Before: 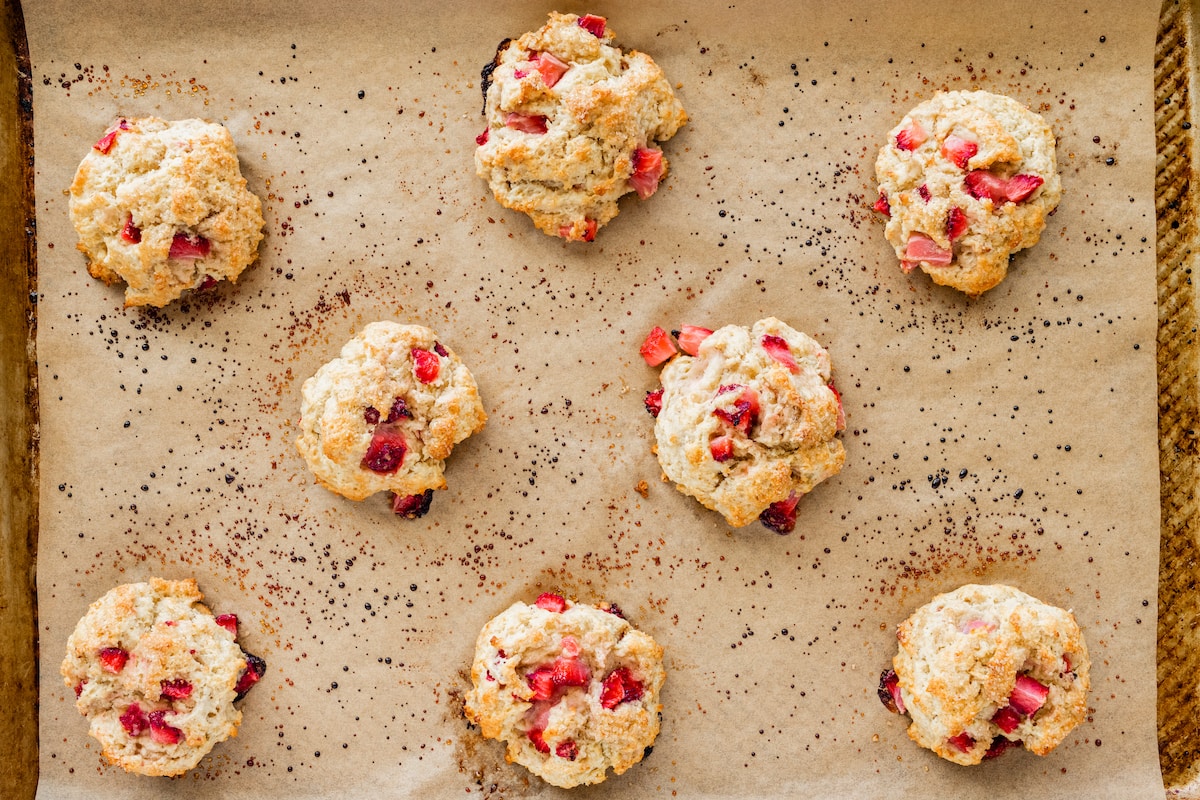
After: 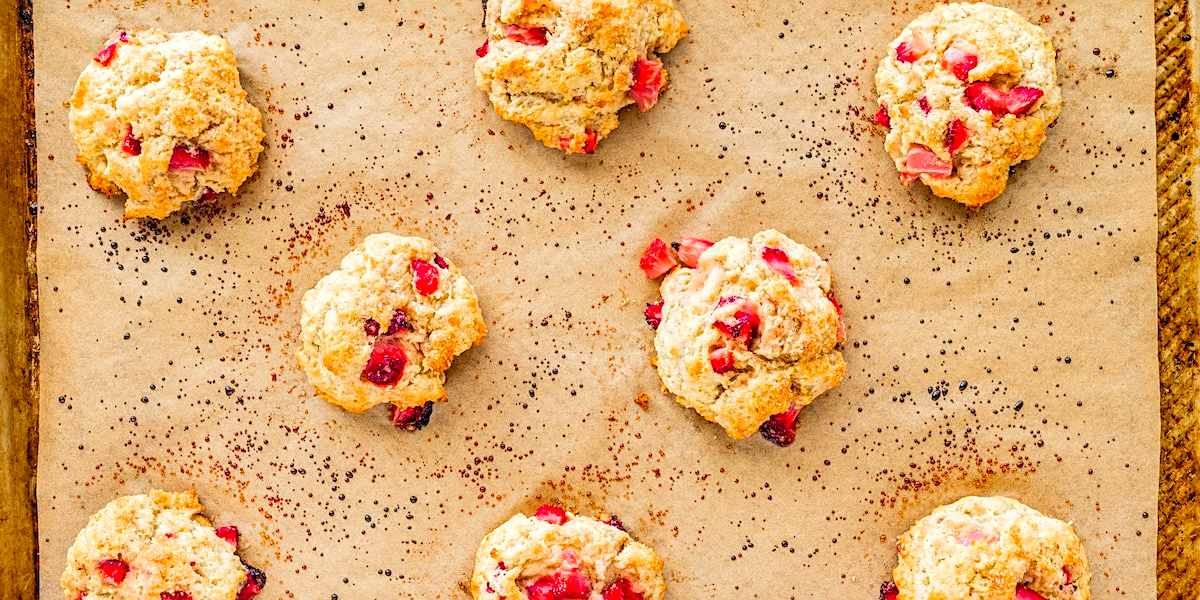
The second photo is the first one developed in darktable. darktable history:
sharpen: on, module defaults
local contrast: on, module defaults
crop: top 11.039%, bottom 13.932%
contrast brightness saturation: contrast 0.068, brightness 0.174, saturation 0.413
